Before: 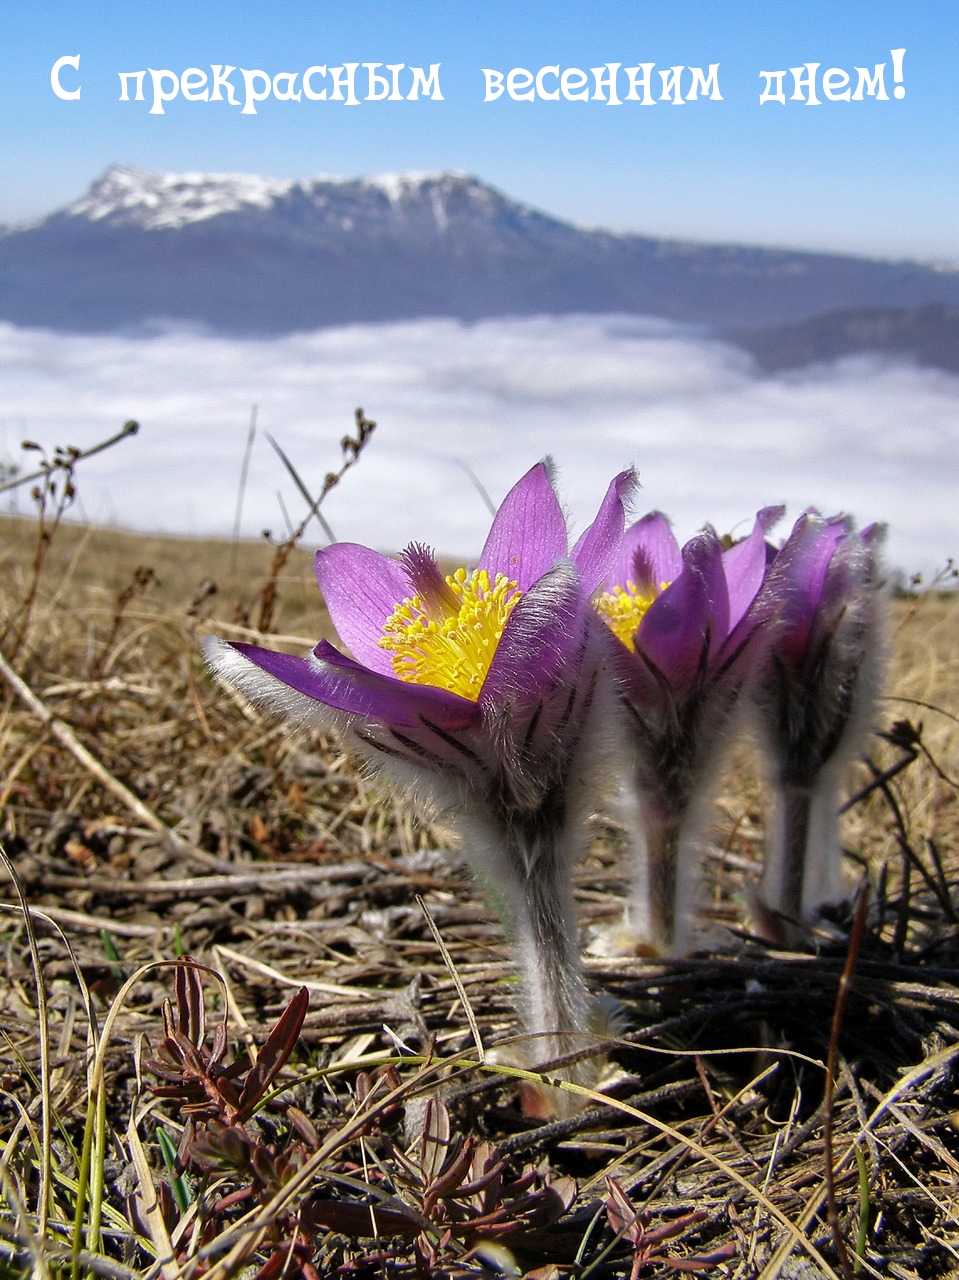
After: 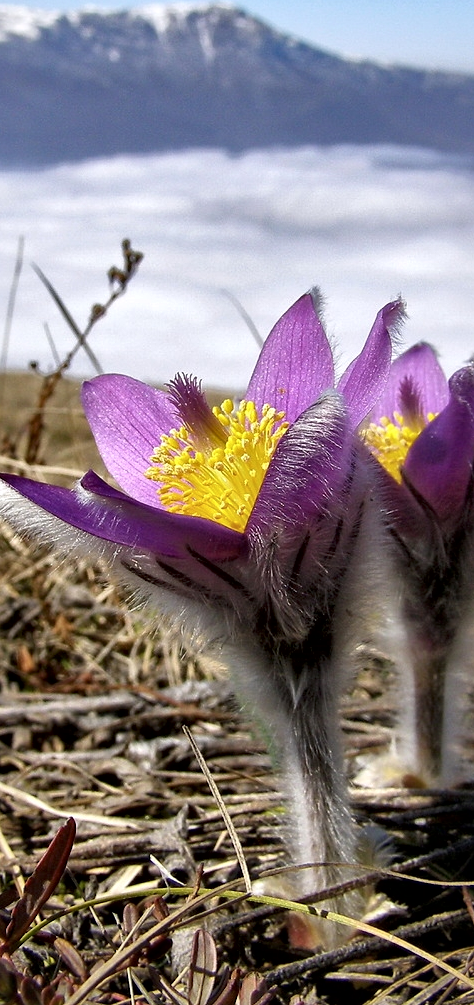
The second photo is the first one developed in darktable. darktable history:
crop and rotate: angle 0.02°, left 24.353%, top 13.219%, right 26.156%, bottom 8.224%
local contrast: mode bilateral grid, contrast 50, coarseness 50, detail 150%, midtone range 0.2
